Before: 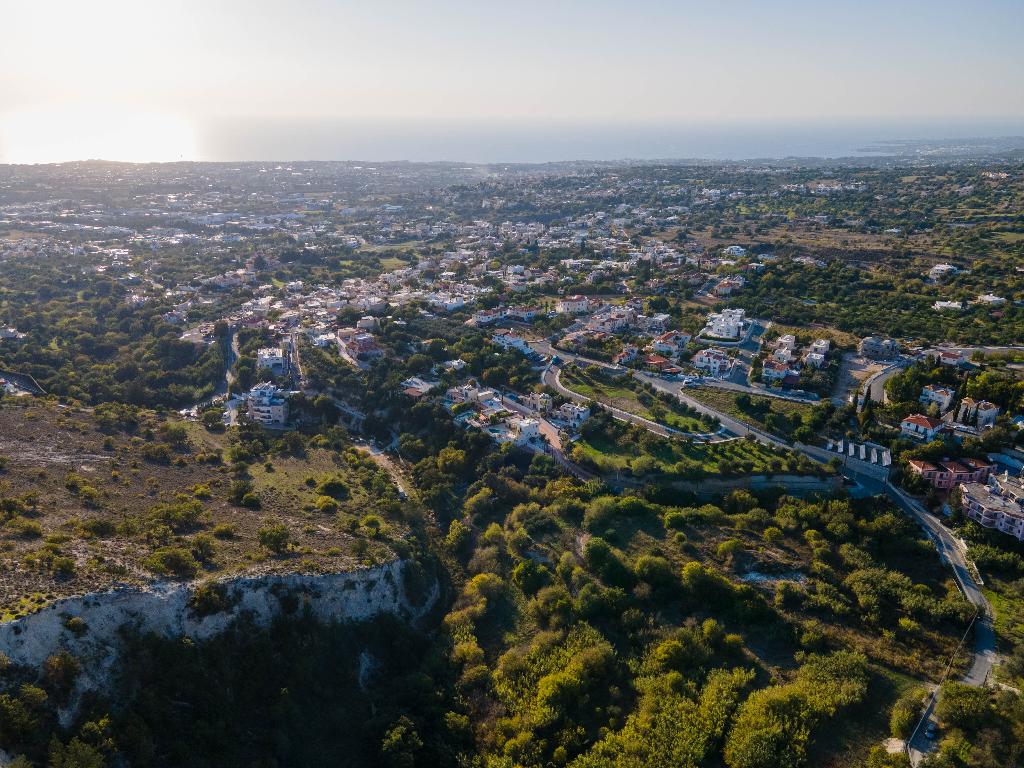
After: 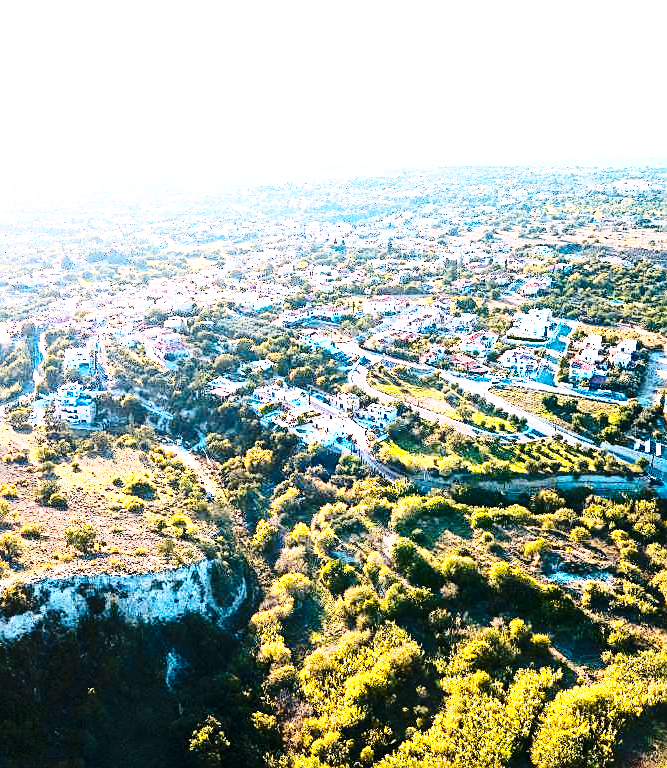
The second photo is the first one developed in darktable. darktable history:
contrast brightness saturation: contrast 0.217
crop and rotate: left 18.923%, right 15.916%
exposure: black level correction 0, exposure 1.743 EV, compensate exposure bias true, compensate highlight preservation false
sharpen: on, module defaults
tone equalizer: -8 EV -0.447 EV, -7 EV -0.418 EV, -6 EV -0.295 EV, -5 EV -0.196 EV, -3 EV 0.225 EV, -2 EV 0.326 EV, -1 EV 0.39 EV, +0 EV 0.439 EV
color balance rgb: perceptual saturation grading › global saturation 8.975%, hue shift -13.93°
base curve: curves: ch0 [(0, 0) (0.028, 0.03) (0.121, 0.232) (0.46, 0.748) (0.859, 0.968) (1, 1)], preserve colors none
